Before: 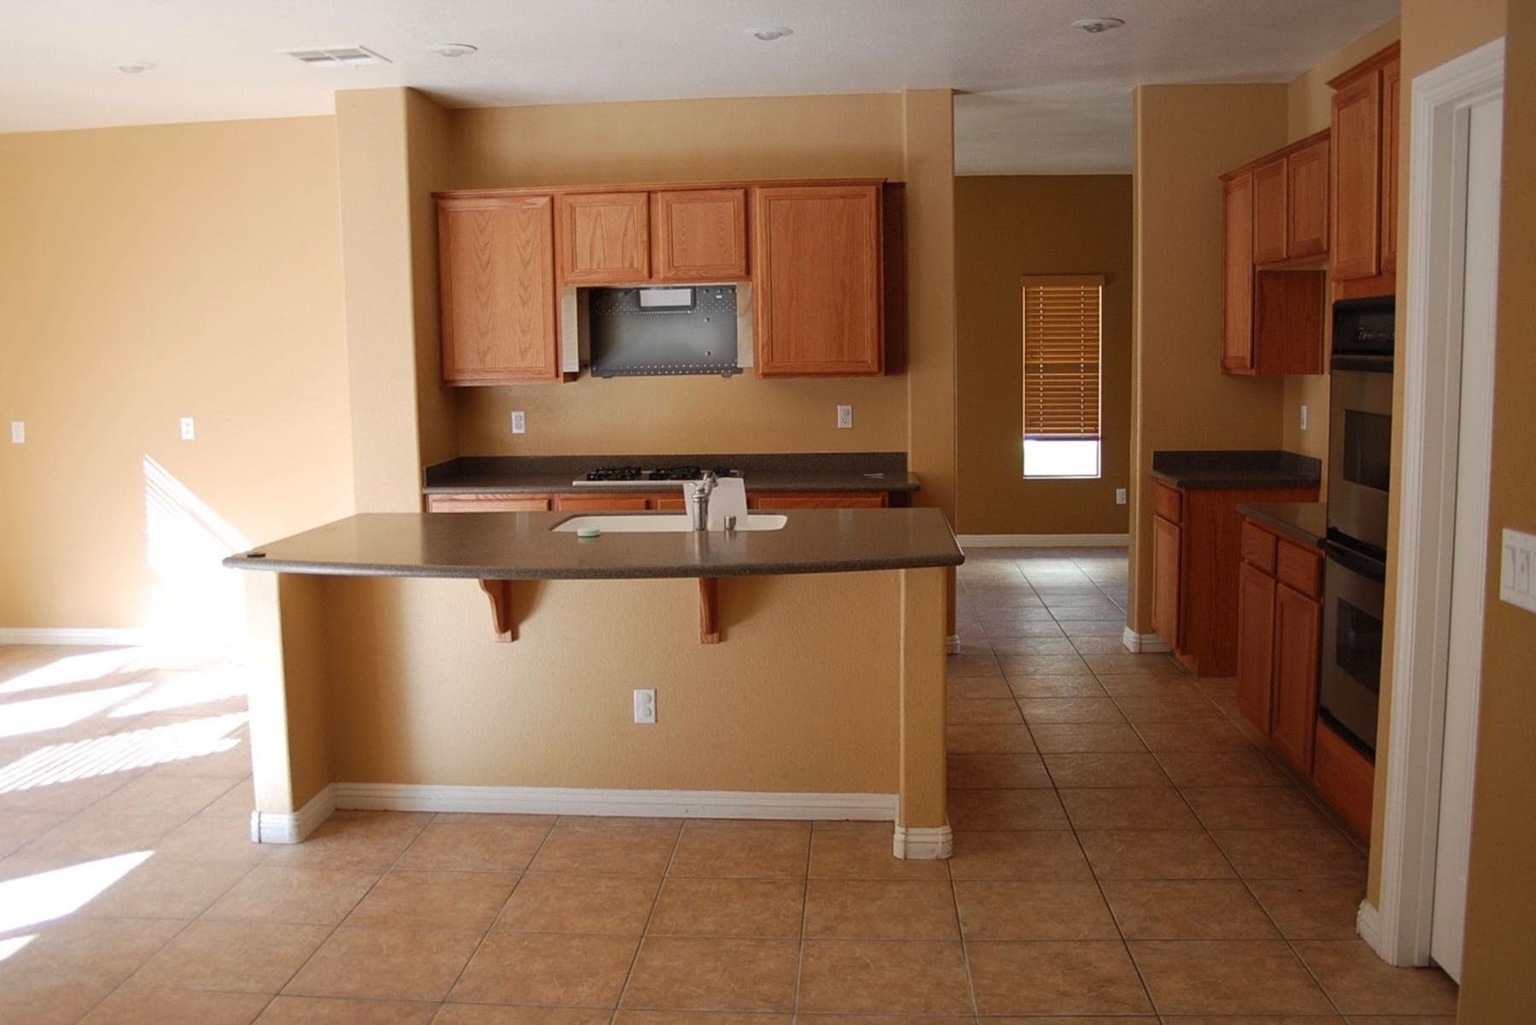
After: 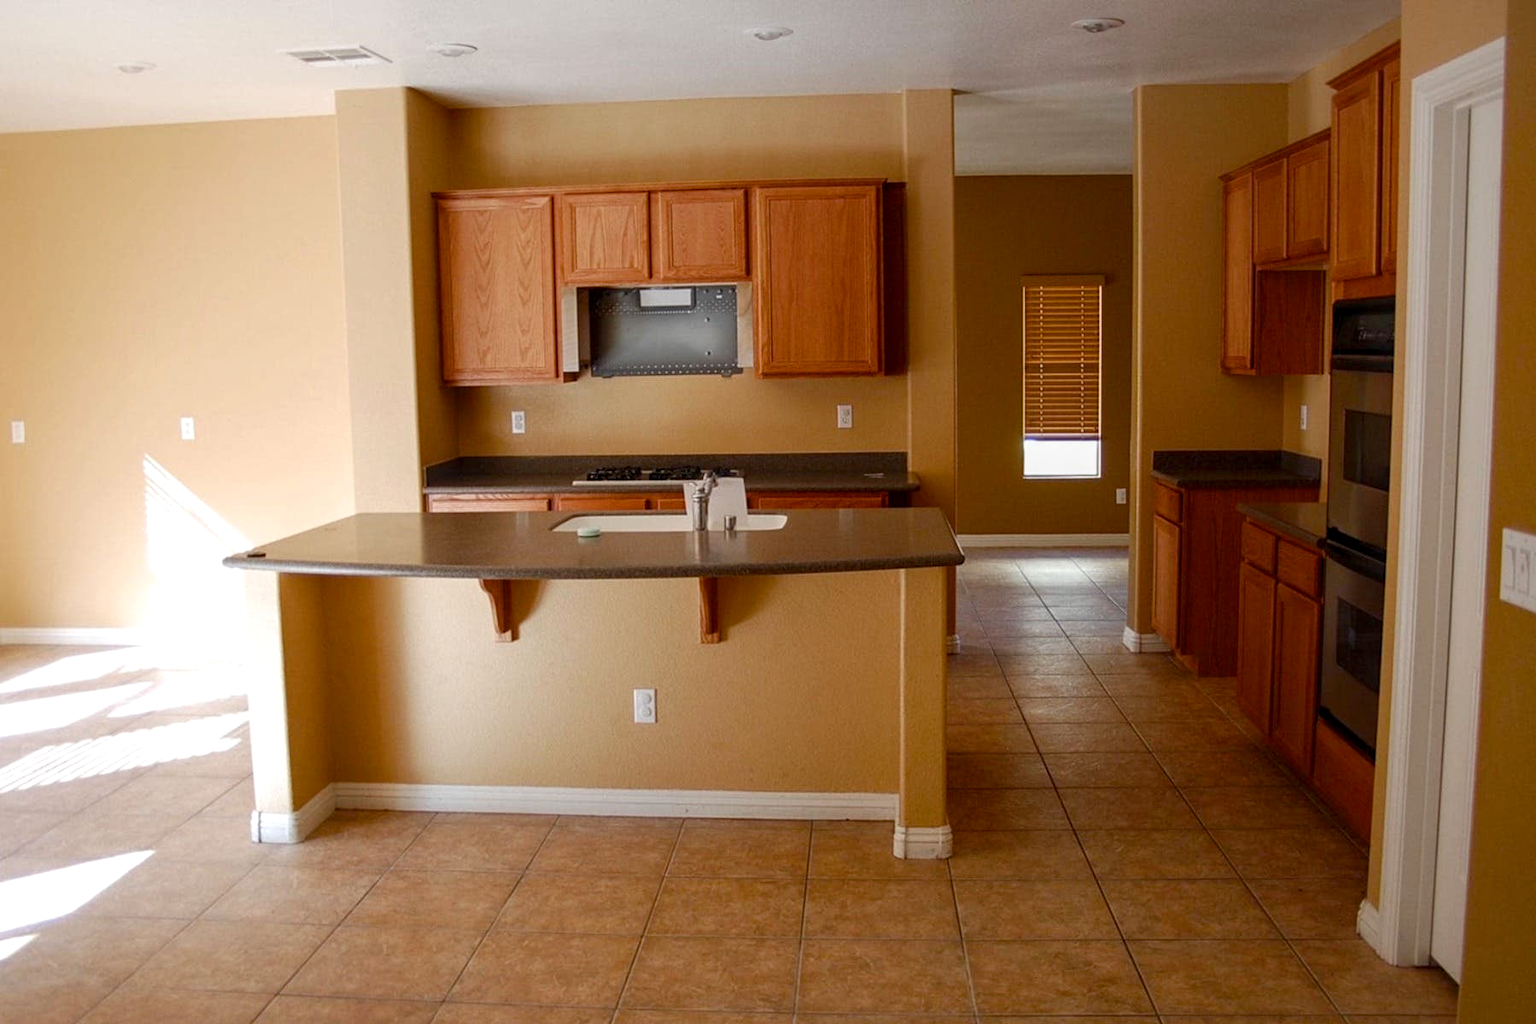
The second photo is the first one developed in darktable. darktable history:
color balance rgb: perceptual saturation grading › global saturation 20%, perceptual saturation grading › highlights -25%, perceptual saturation grading › shadows 25%
local contrast: on, module defaults
